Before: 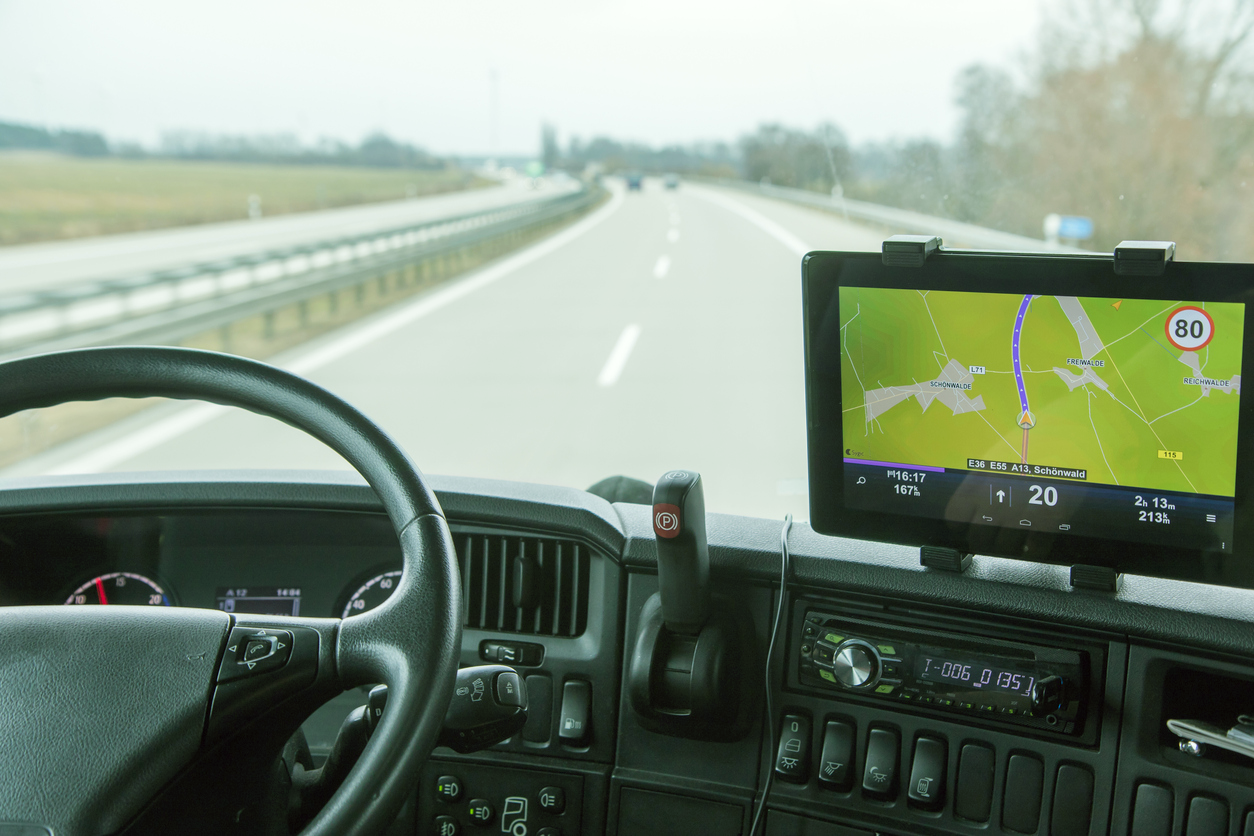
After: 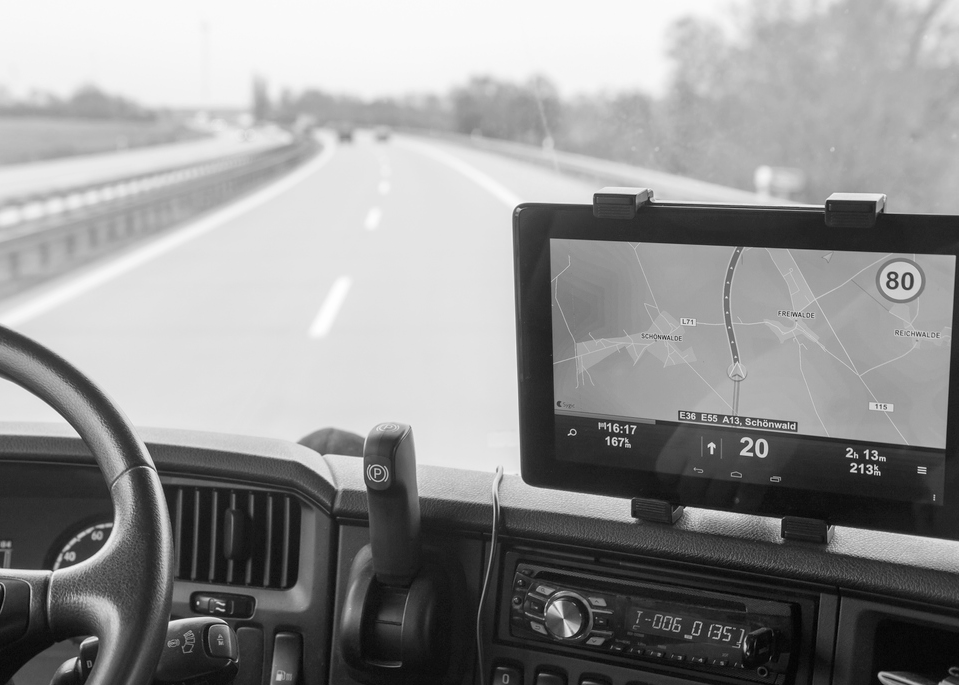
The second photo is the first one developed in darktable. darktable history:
crop: left 23.095%, top 5.827%, bottom 11.854%
monochrome: on, module defaults
